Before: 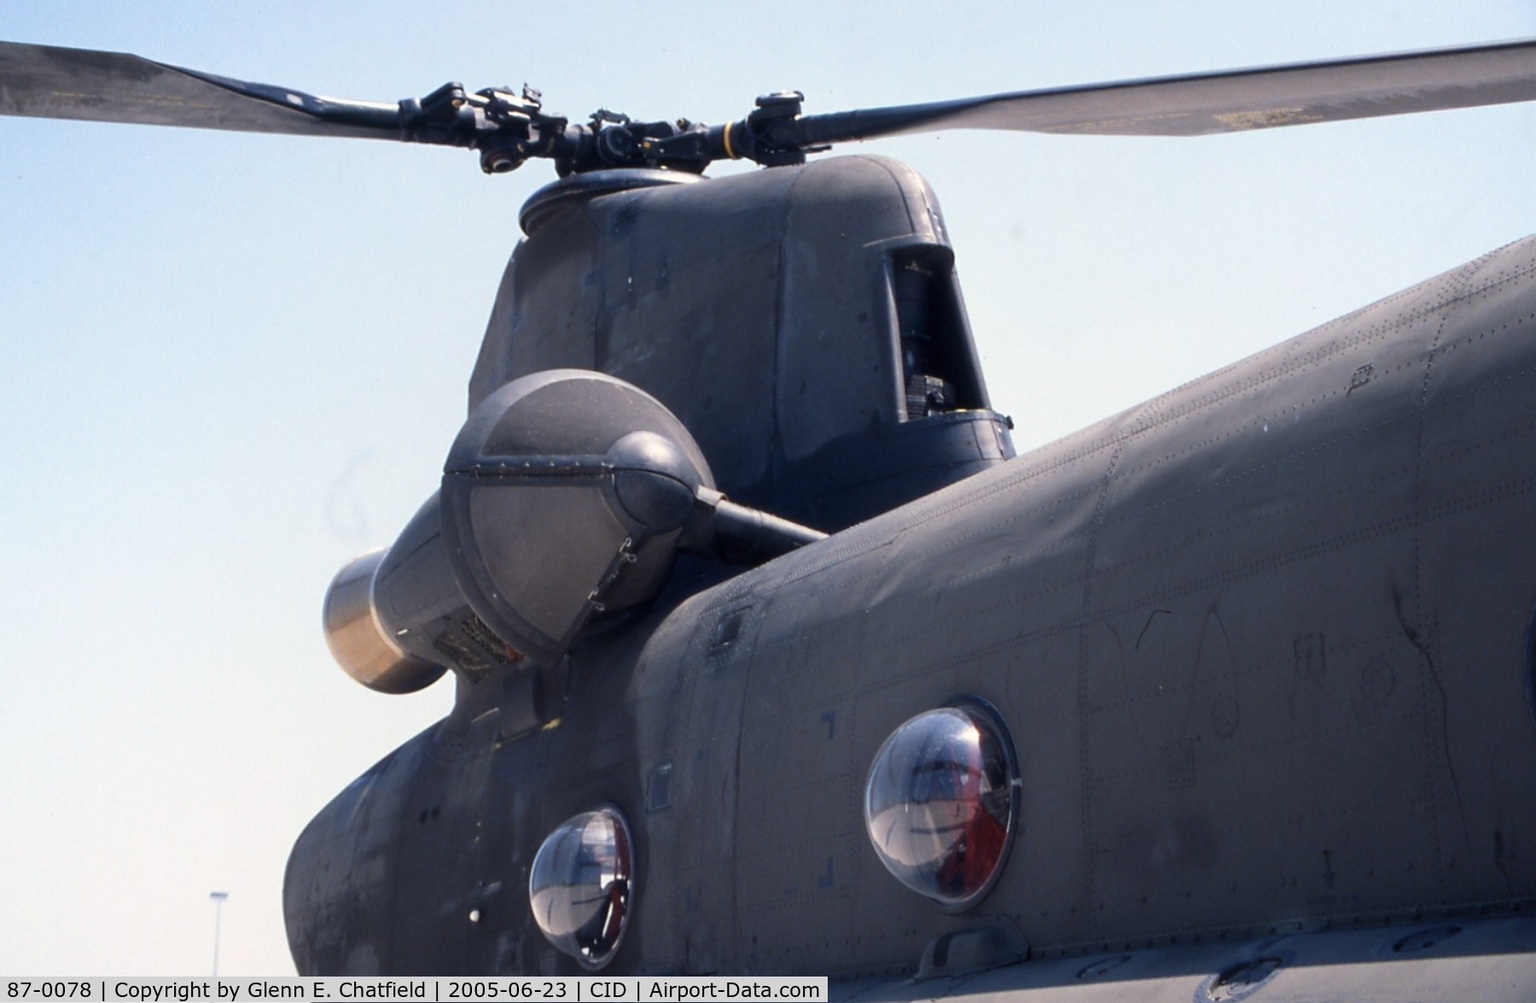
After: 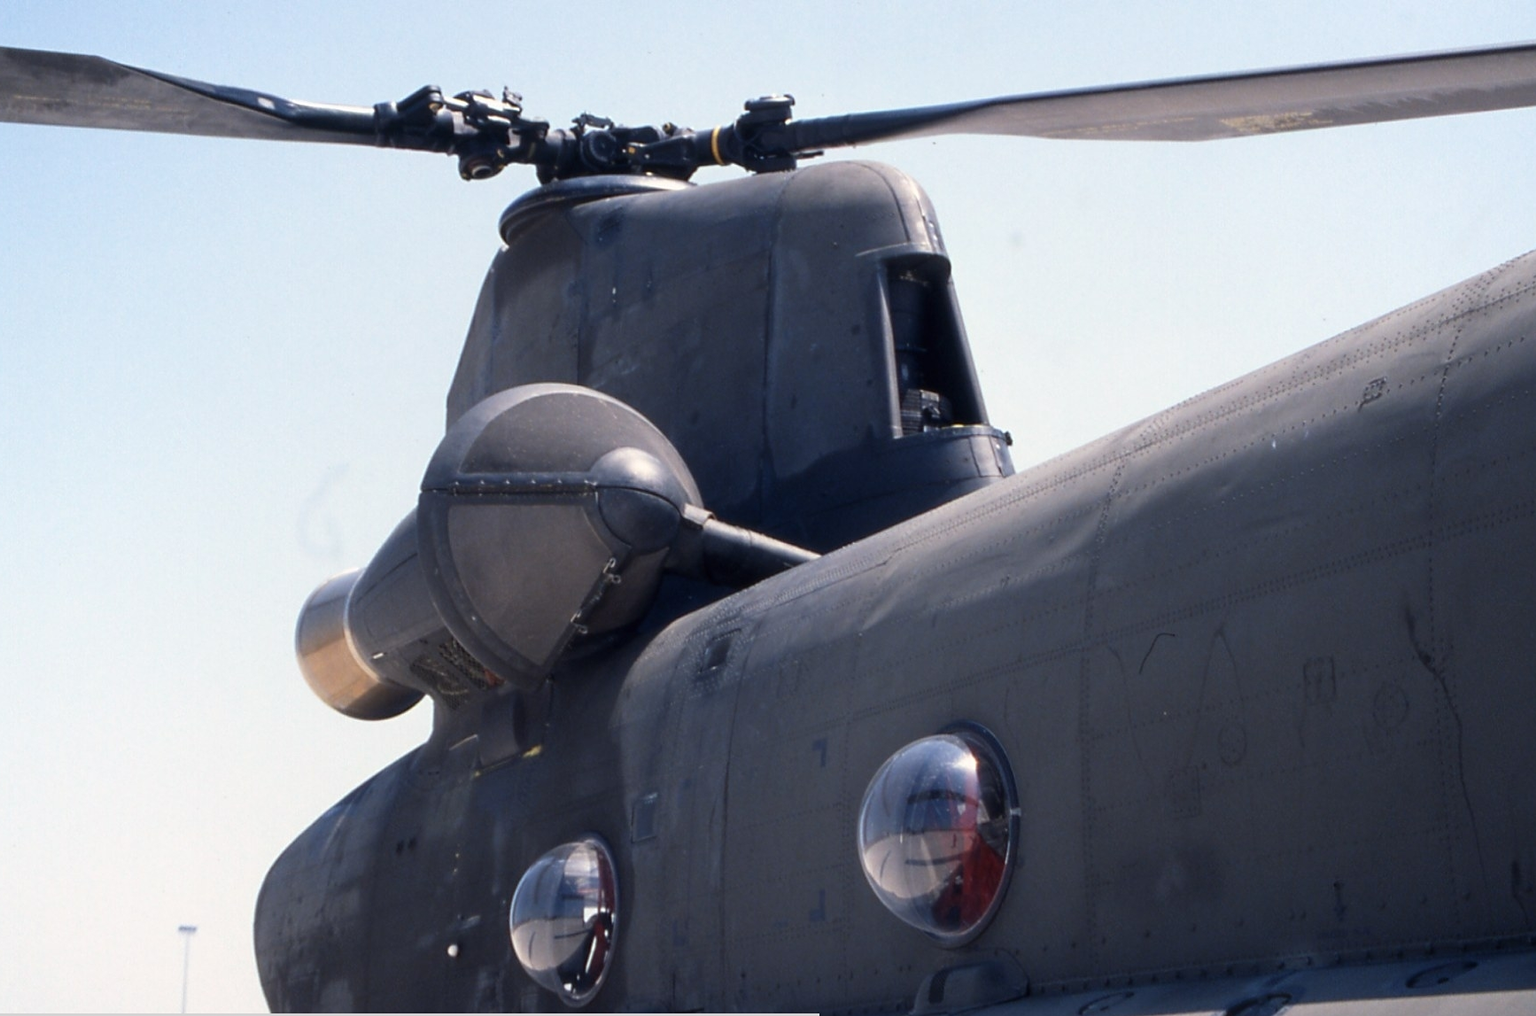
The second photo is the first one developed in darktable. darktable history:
crop and rotate: left 2.536%, right 1.107%, bottom 2.246%
